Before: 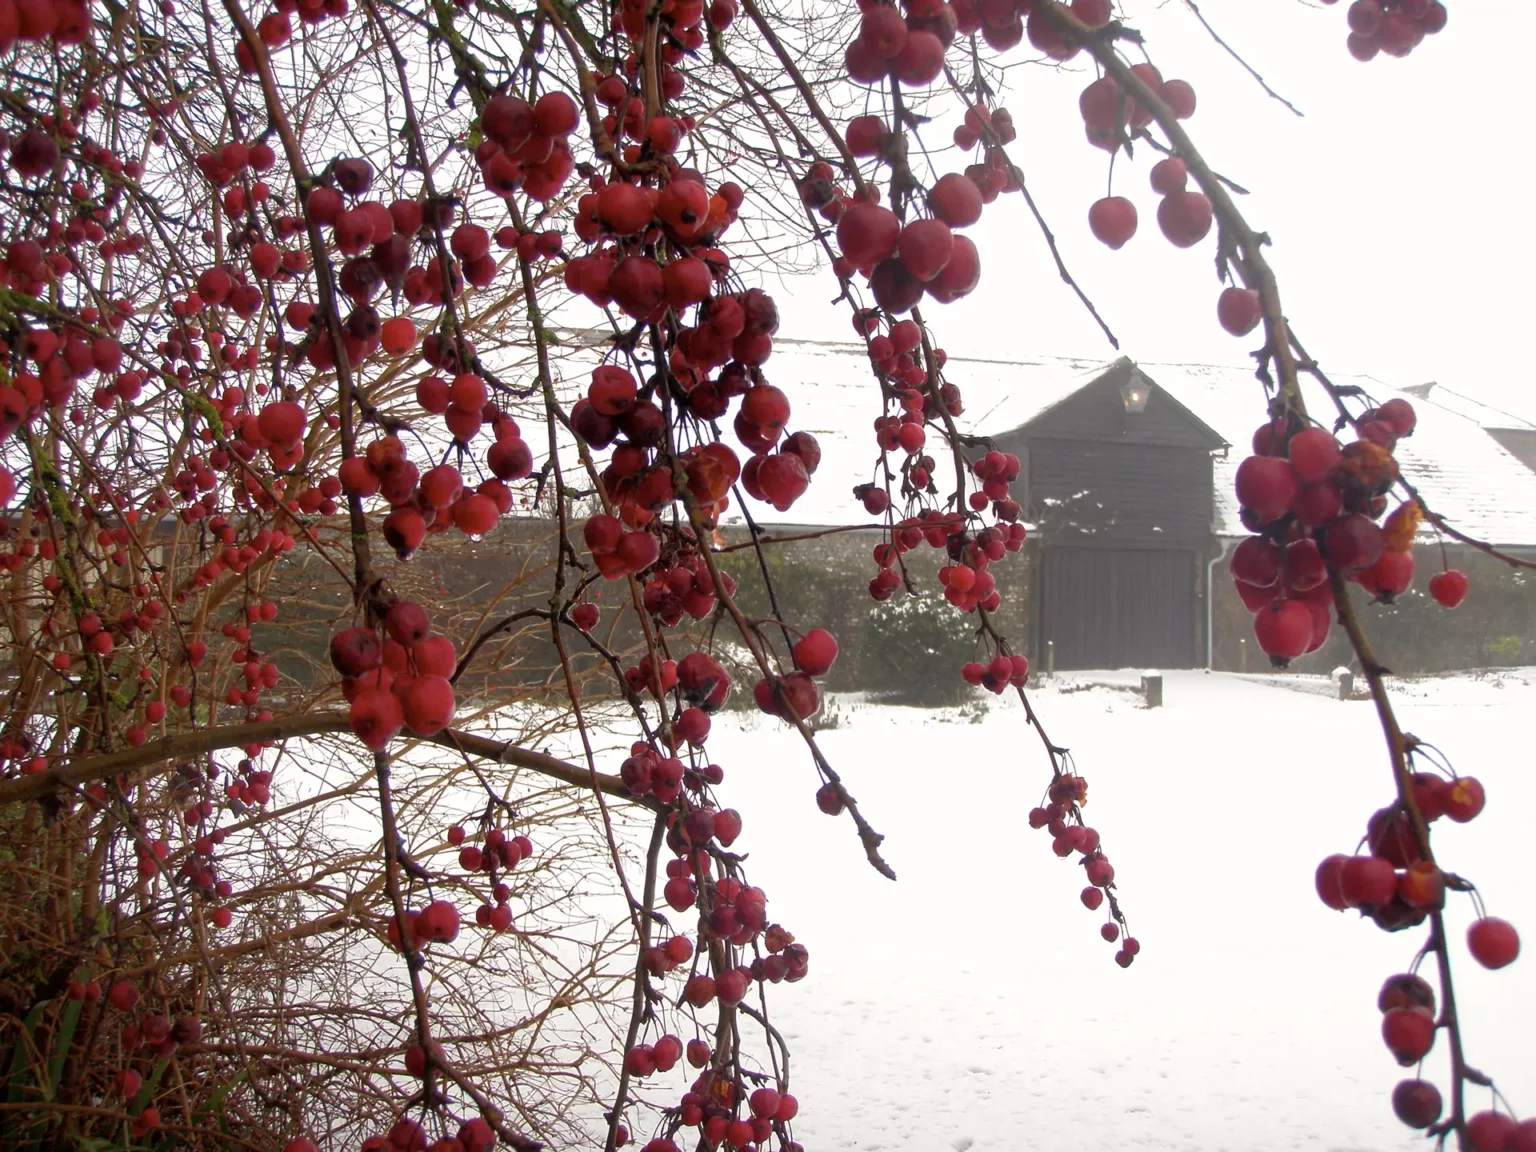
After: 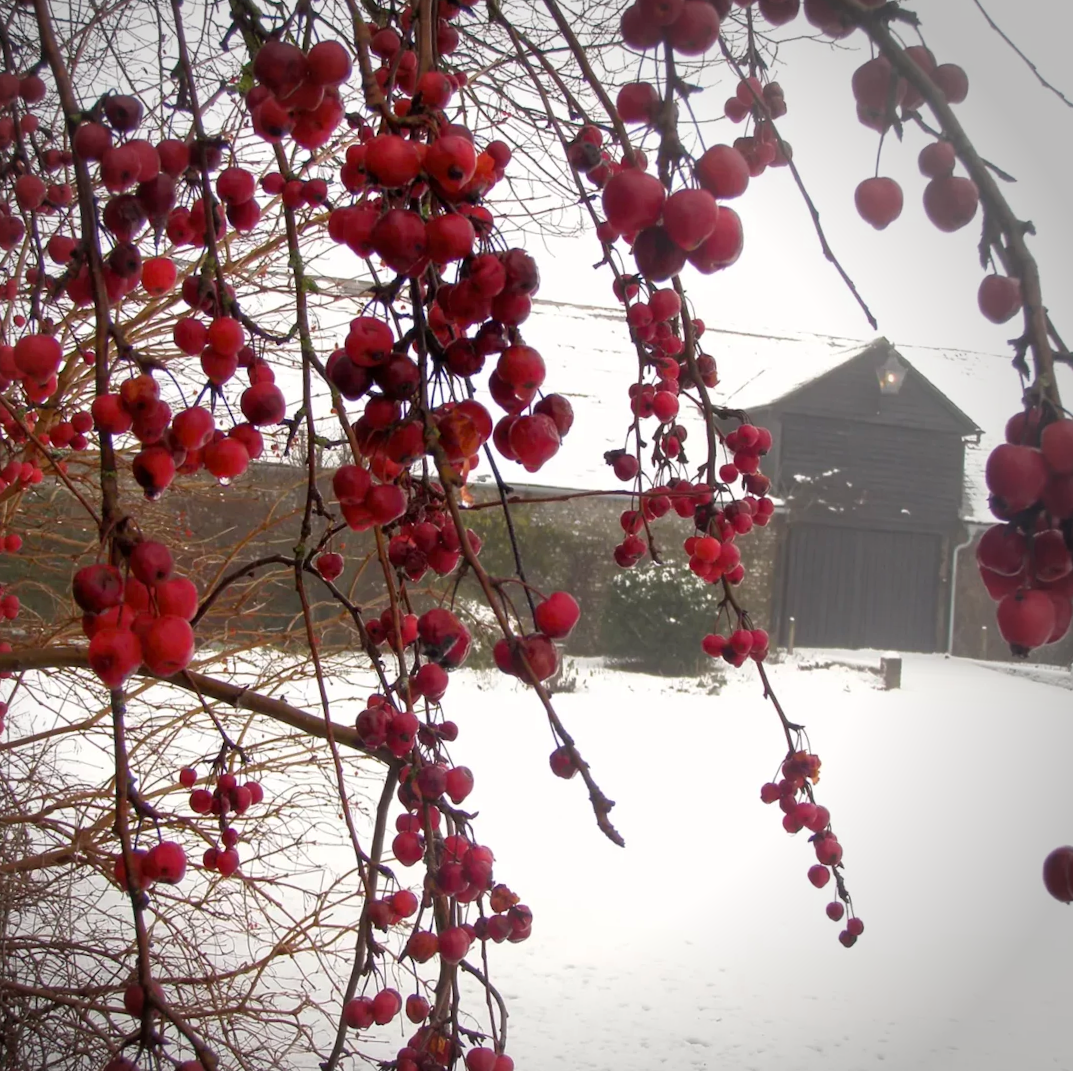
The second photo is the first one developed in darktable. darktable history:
vignetting: center (-0.149, 0.013)
crop and rotate: angle -3.27°, left 14.089%, top 0.03%, right 10.85%, bottom 0.07%
